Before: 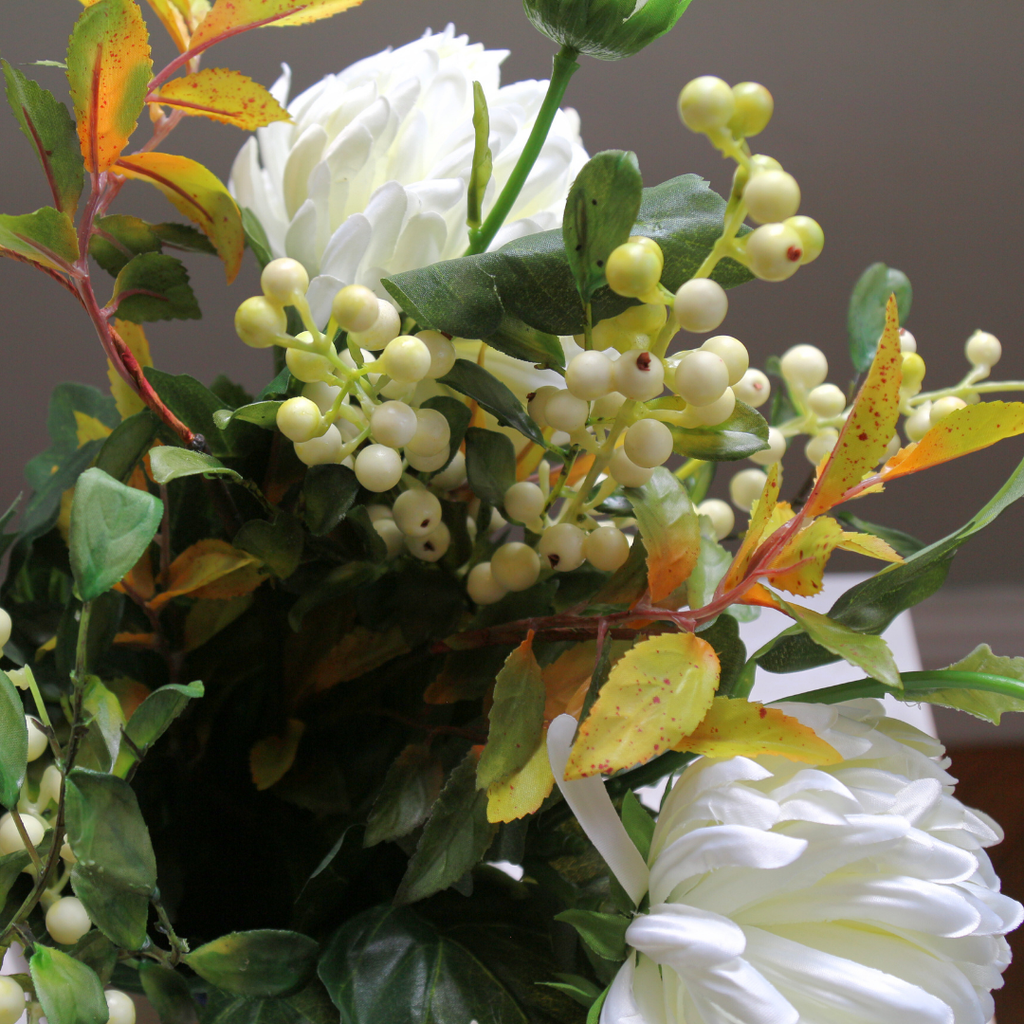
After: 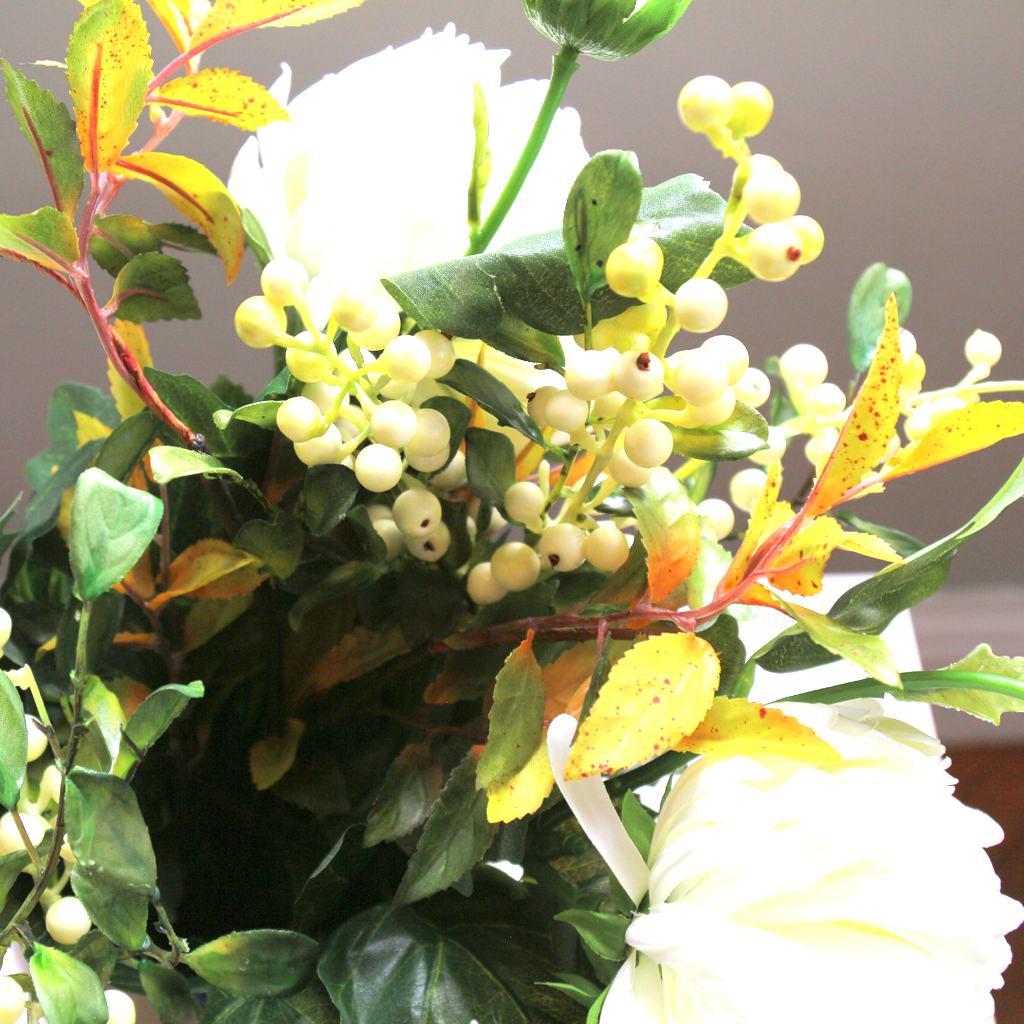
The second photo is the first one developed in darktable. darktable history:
exposure: black level correction 0, exposure 1.509 EV, compensate highlight preservation false
